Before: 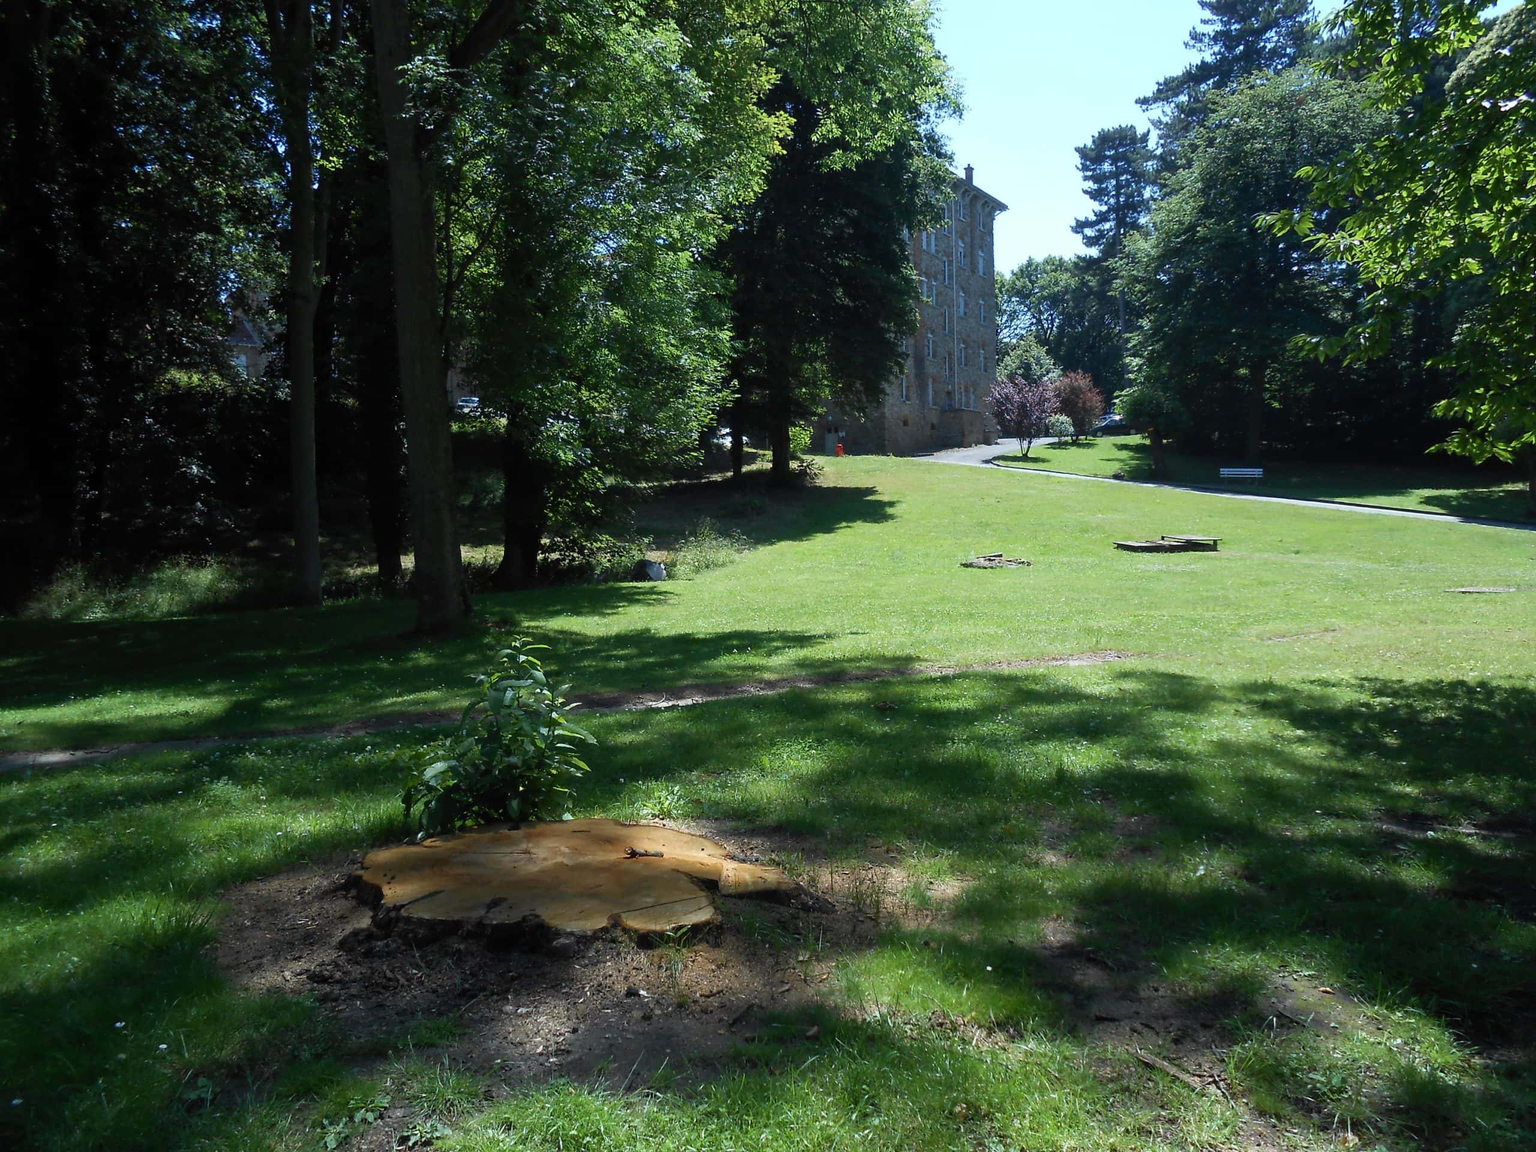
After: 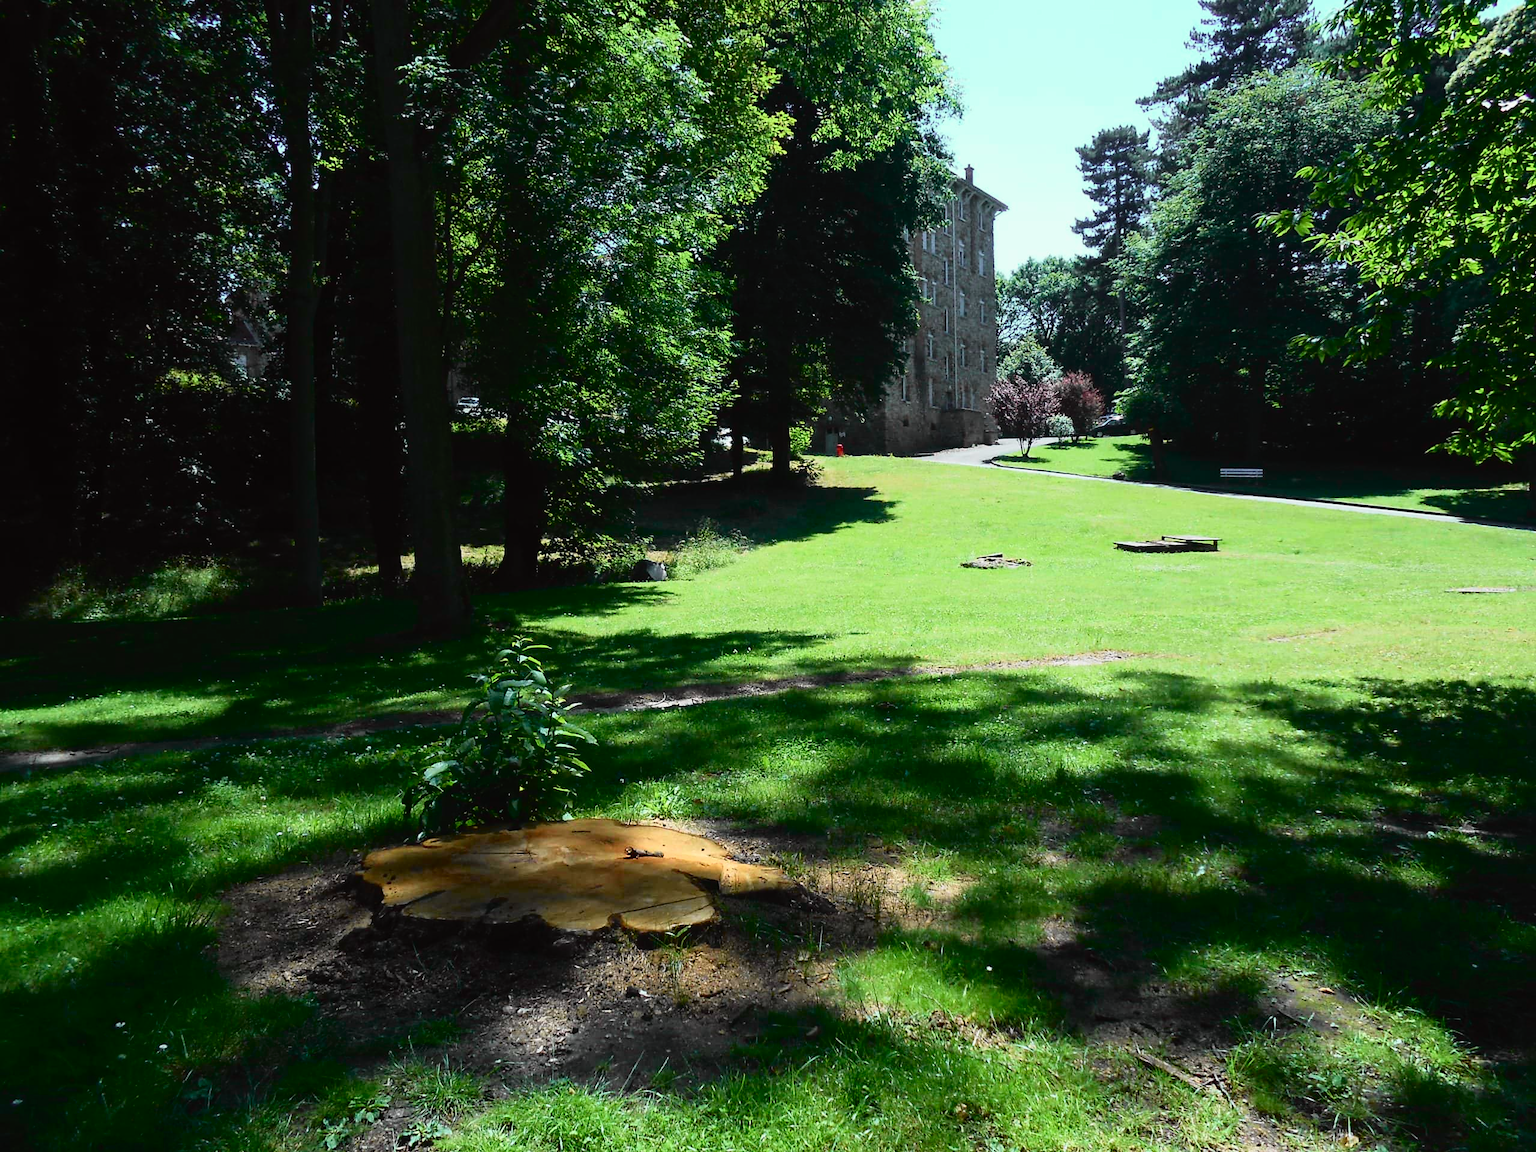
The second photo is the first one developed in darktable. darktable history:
tone curve: curves: ch0 [(0, 0.014) (0.17, 0.099) (0.398, 0.423) (0.725, 0.828) (0.872, 0.918) (1, 0.981)]; ch1 [(0, 0) (0.402, 0.36) (0.489, 0.491) (0.5, 0.503) (0.515, 0.52) (0.545, 0.572) (0.615, 0.662) (0.701, 0.725) (1, 1)]; ch2 [(0, 0) (0.42, 0.458) (0.485, 0.499) (0.503, 0.503) (0.531, 0.542) (0.561, 0.594) (0.644, 0.694) (0.717, 0.753) (1, 0.991)], color space Lab, independent channels
